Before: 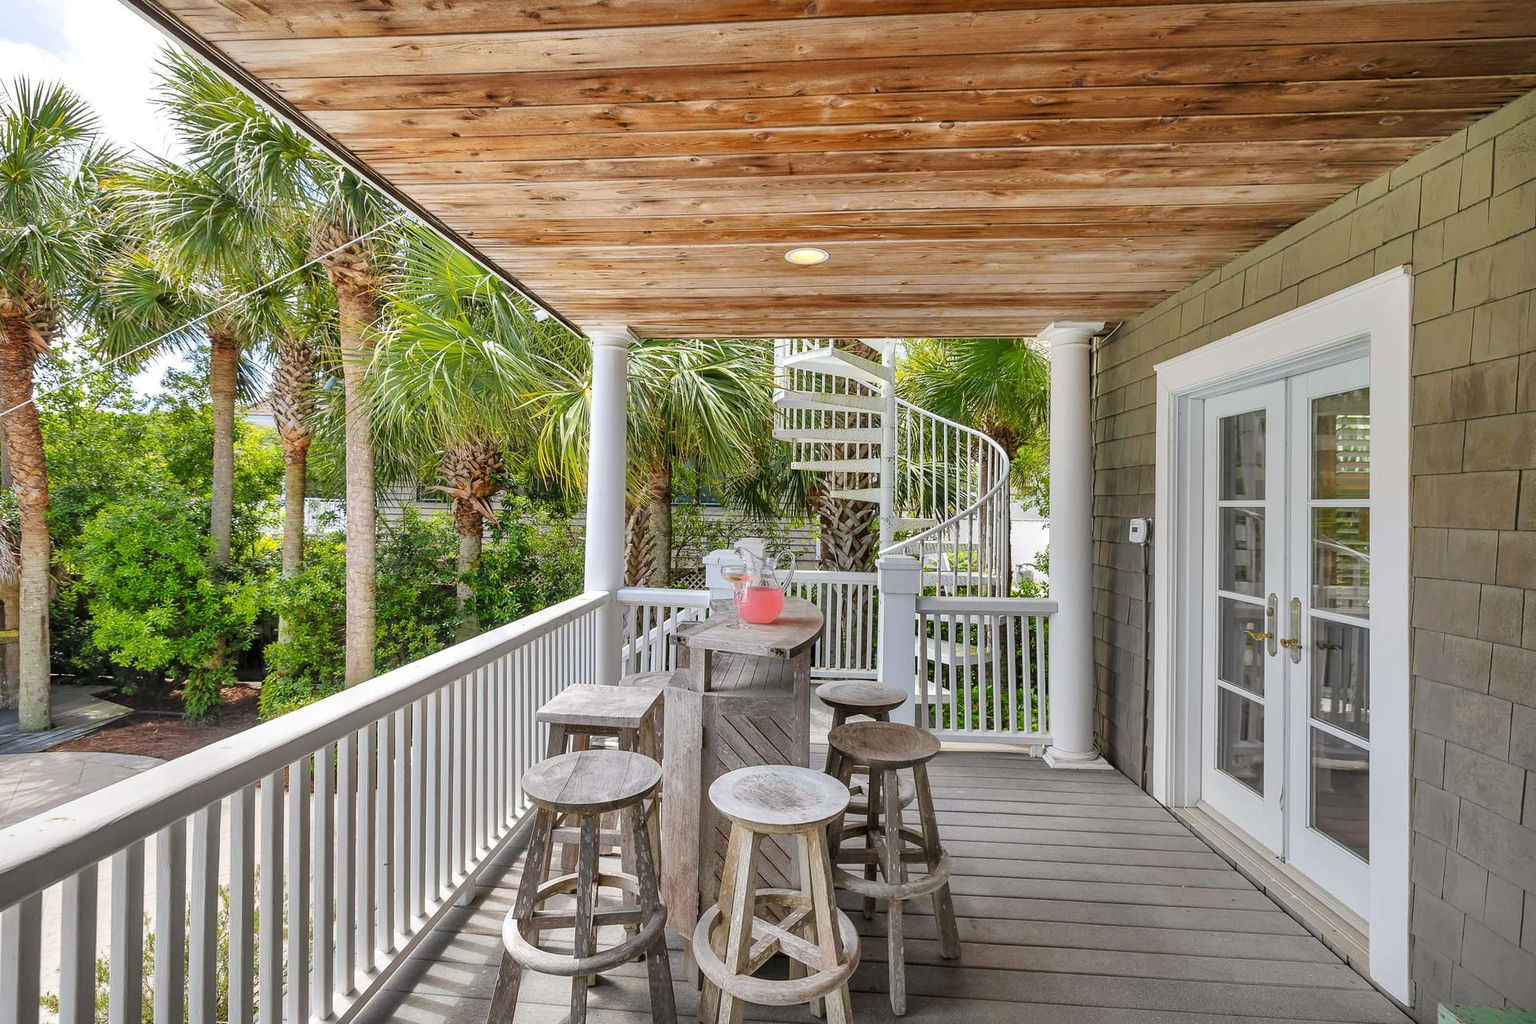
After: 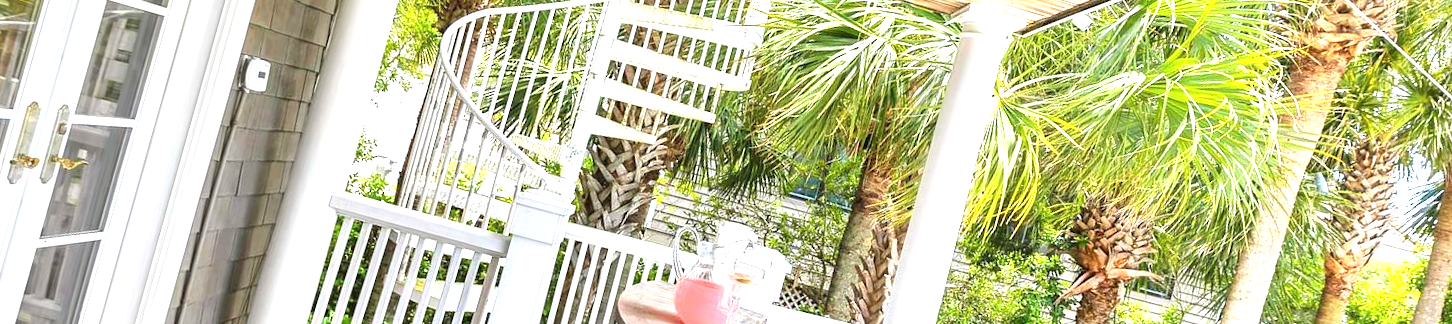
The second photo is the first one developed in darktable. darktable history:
exposure: black level correction 0, exposure 1.45 EV, compensate exposure bias true, compensate highlight preservation false
crop and rotate: angle 16.12°, top 30.835%, bottom 35.653%
